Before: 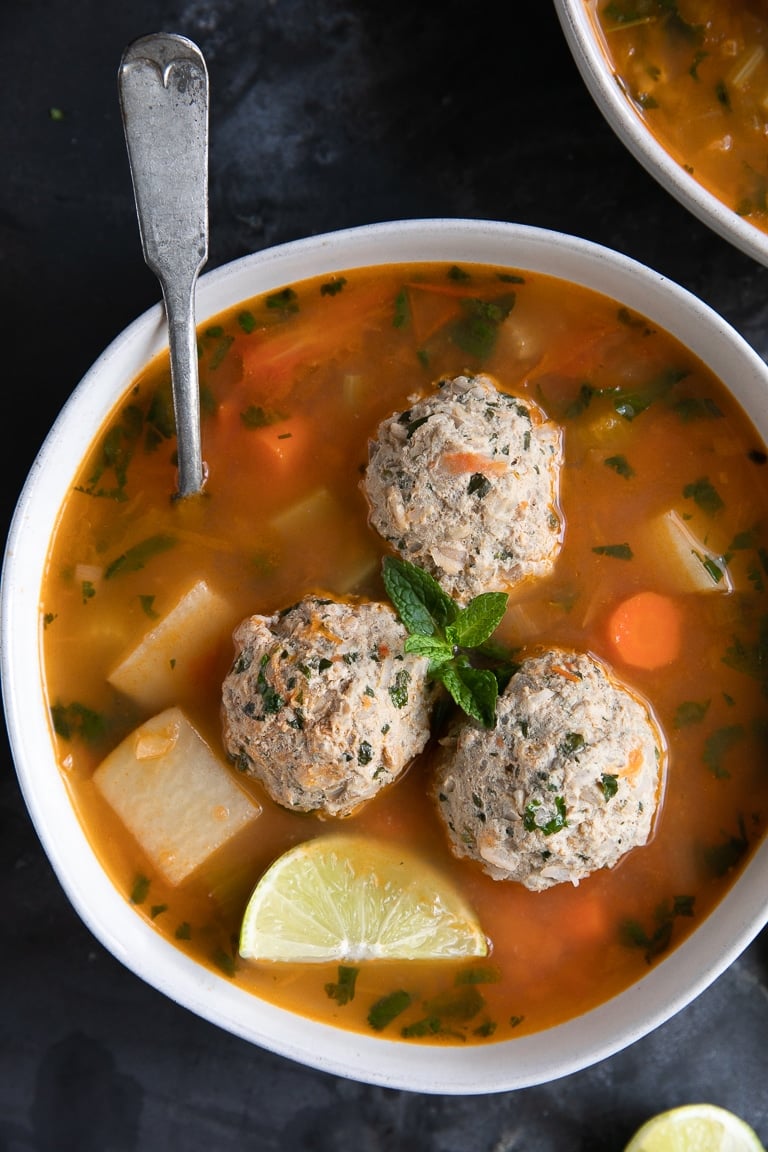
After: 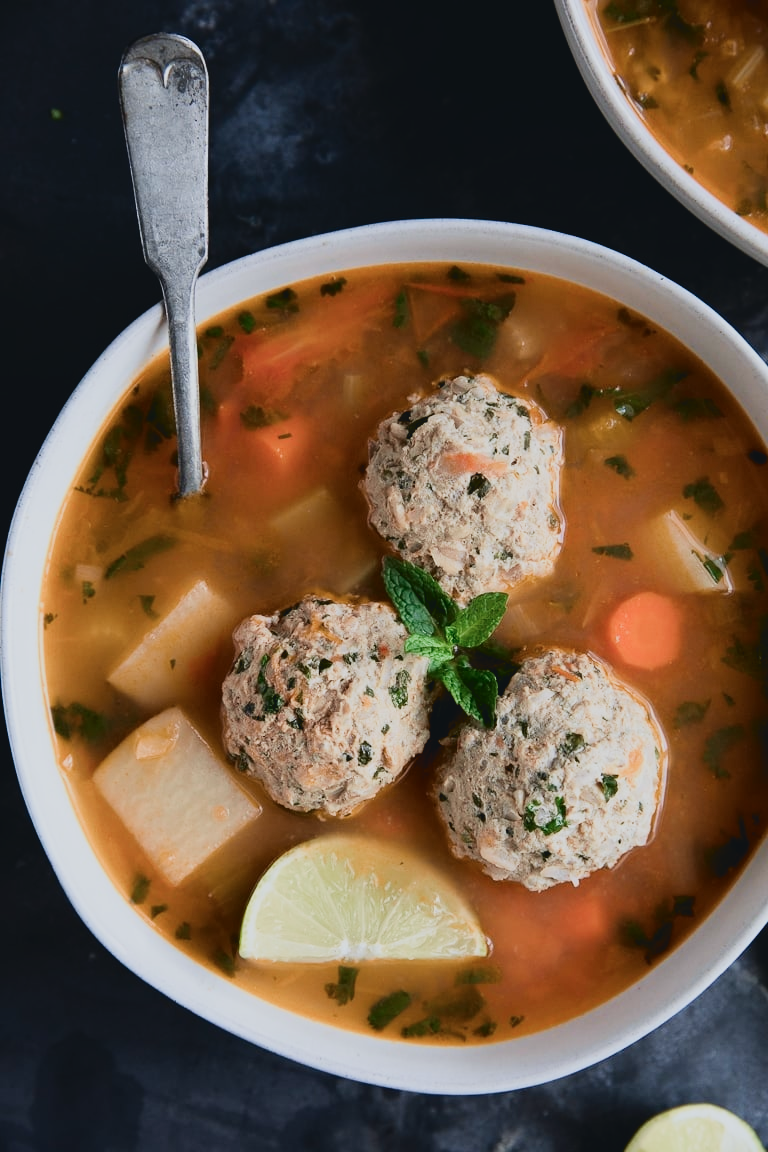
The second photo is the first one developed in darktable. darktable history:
filmic rgb: middle gray luminance 18.42%, black relative exposure -11.25 EV, white relative exposure 3.75 EV, threshold 6 EV, target black luminance 0%, hardness 5.87, latitude 57.4%, contrast 0.963, shadows ↔ highlights balance 49.98%, add noise in highlights 0, preserve chrominance luminance Y, color science v3 (2019), use custom middle-gray values true, iterations of high-quality reconstruction 0, contrast in highlights soft, enable highlight reconstruction true
tone curve: curves: ch0 [(0, 0.047) (0.15, 0.127) (0.46, 0.466) (0.751, 0.788) (1, 0.961)]; ch1 [(0, 0) (0.43, 0.408) (0.476, 0.469) (0.505, 0.501) (0.553, 0.557) (0.592, 0.58) (0.631, 0.625) (1, 1)]; ch2 [(0, 0) (0.505, 0.495) (0.55, 0.557) (0.583, 0.573) (1, 1)], color space Lab, independent channels, preserve colors none
